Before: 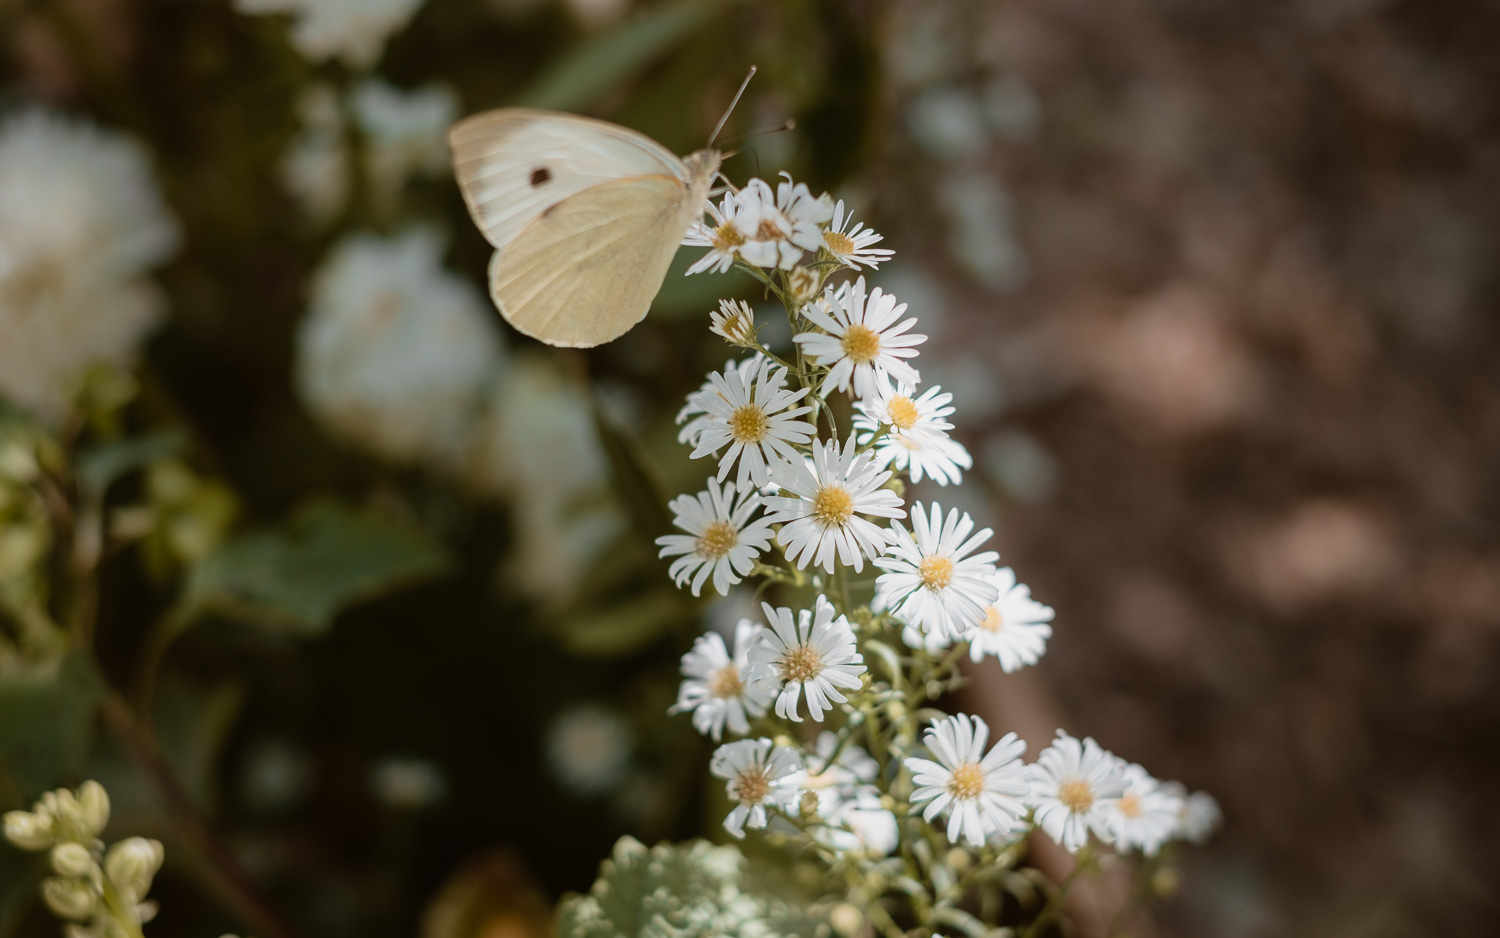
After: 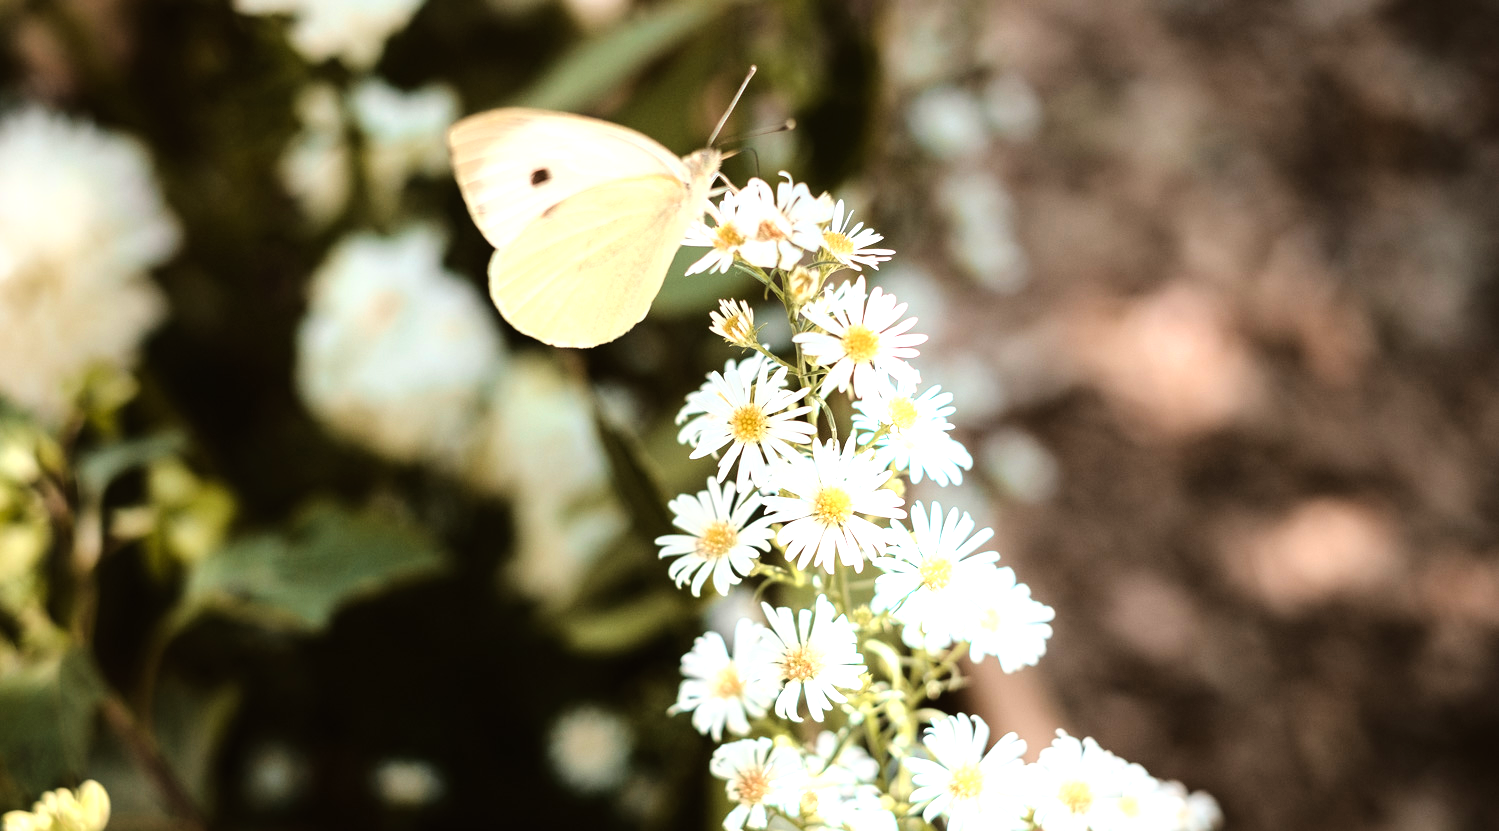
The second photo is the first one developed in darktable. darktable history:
tone curve: curves: ch0 [(0, 0) (0.003, 0.003) (0.011, 0.005) (0.025, 0.008) (0.044, 0.012) (0.069, 0.02) (0.1, 0.031) (0.136, 0.047) (0.177, 0.088) (0.224, 0.141) (0.277, 0.222) (0.335, 0.32) (0.399, 0.422) (0.468, 0.523) (0.543, 0.621) (0.623, 0.715) (0.709, 0.796) (0.801, 0.88) (0.898, 0.962) (1, 1)]
tone equalizer: -8 EV -0.545 EV, smoothing diameter 24.86%, edges refinement/feathering 8.56, preserve details guided filter
exposure: black level correction 0, exposure 1.29 EV, compensate highlight preservation false
crop and rotate: top 0%, bottom 11.359%
